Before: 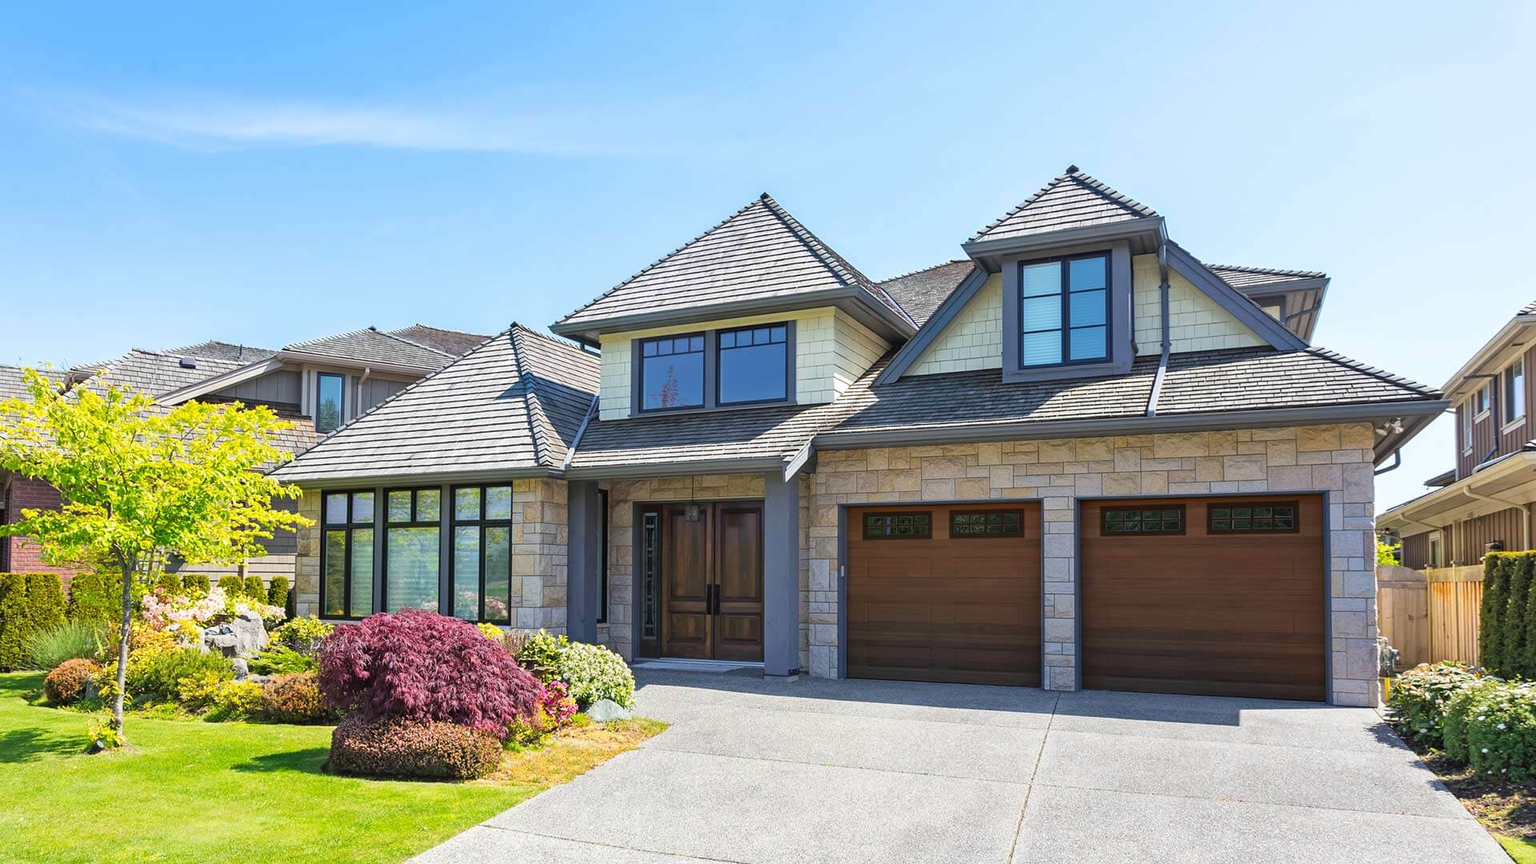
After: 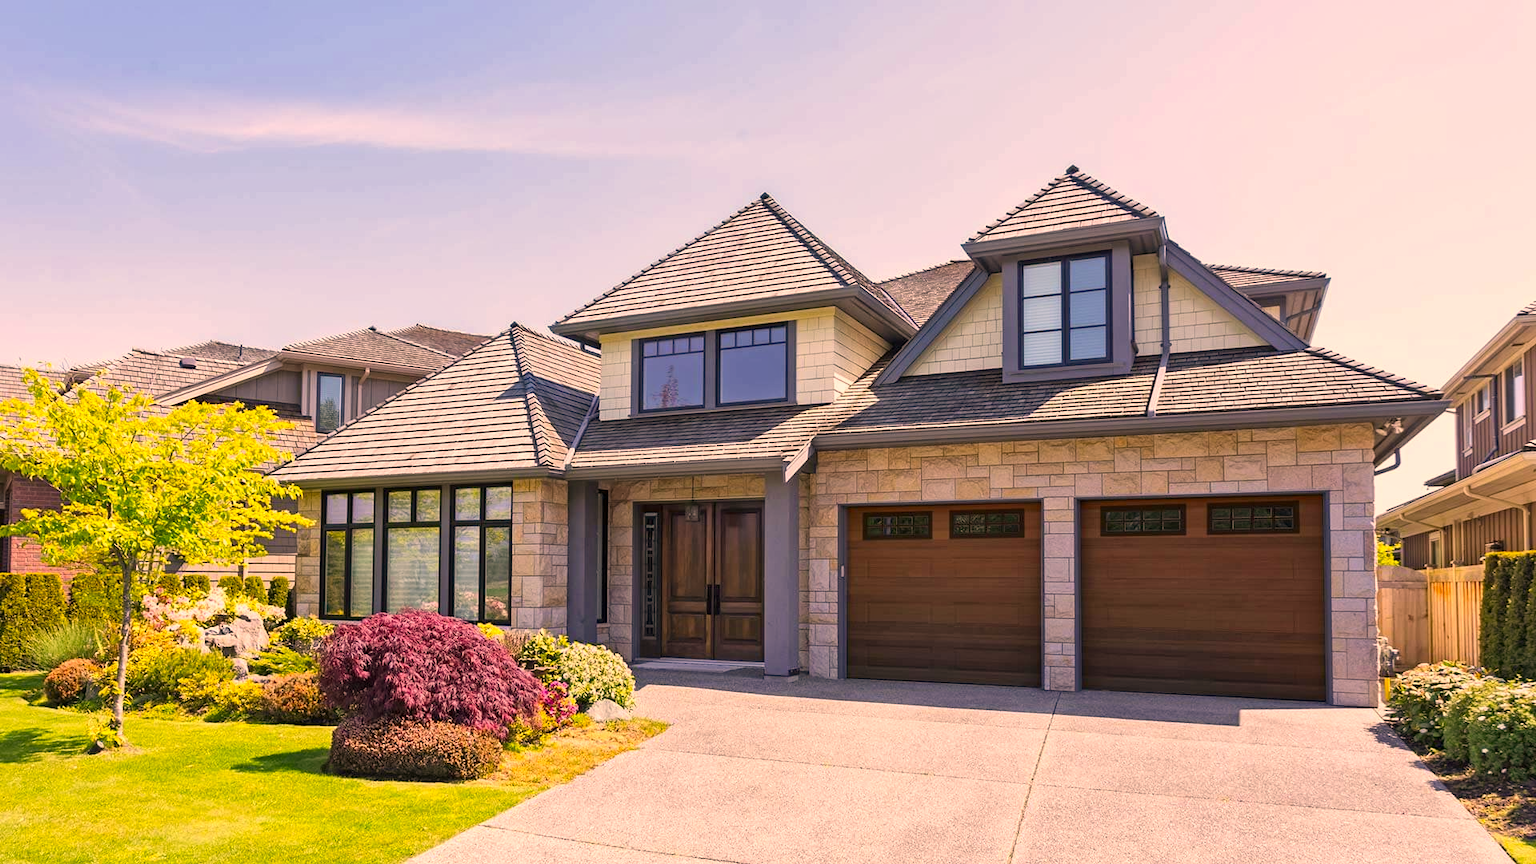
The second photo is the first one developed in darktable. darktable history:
color correction: highlights a* 21.88, highlights b* 22.25
local contrast: mode bilateral grid, contrast 20, coarseness 50, detail 120%, midtone range 0.2
